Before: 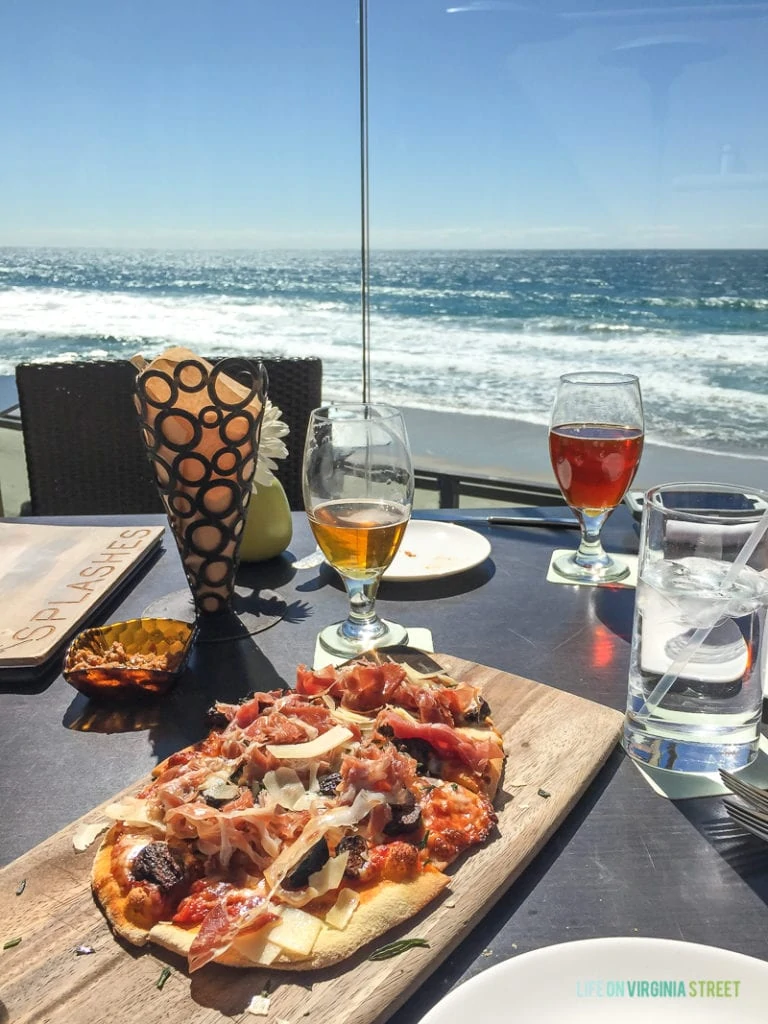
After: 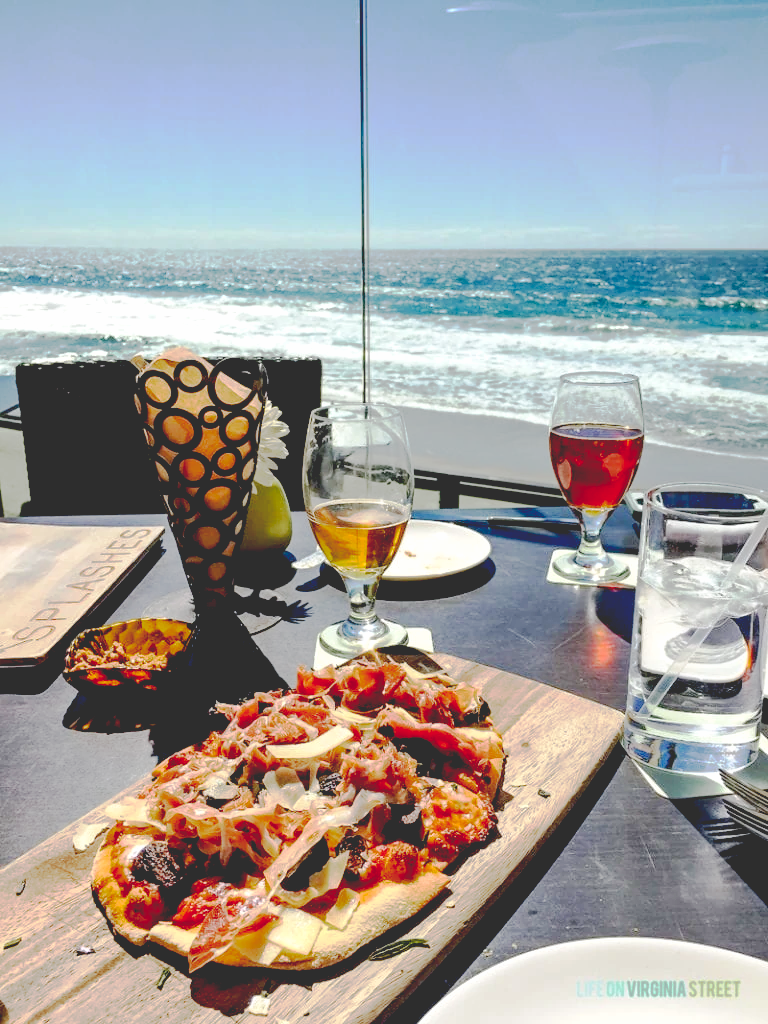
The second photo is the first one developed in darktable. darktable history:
base curve: curves: ch0 [(0.065, 0.026) (0.236, 0.358) (0.53, 0.546) (0.777, 0.841) (0.924, 0.992)], preserve colors none
